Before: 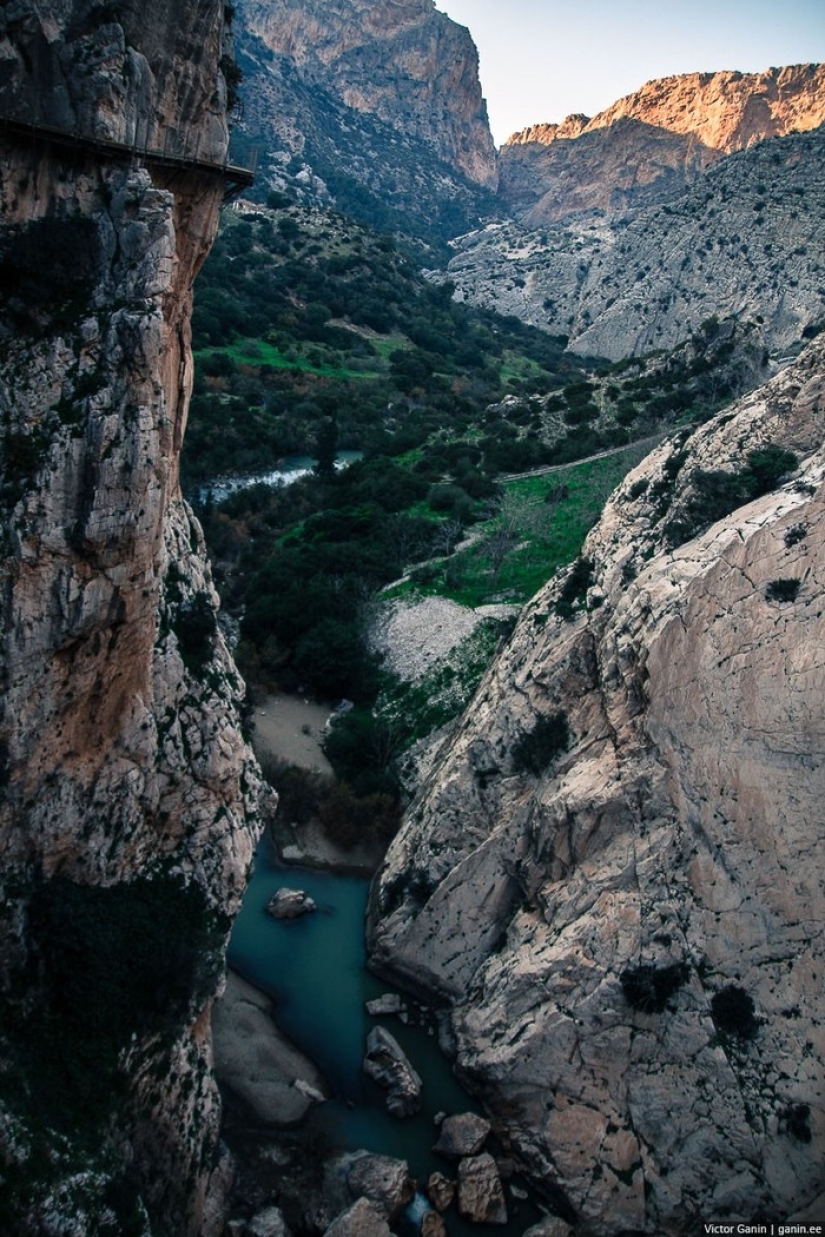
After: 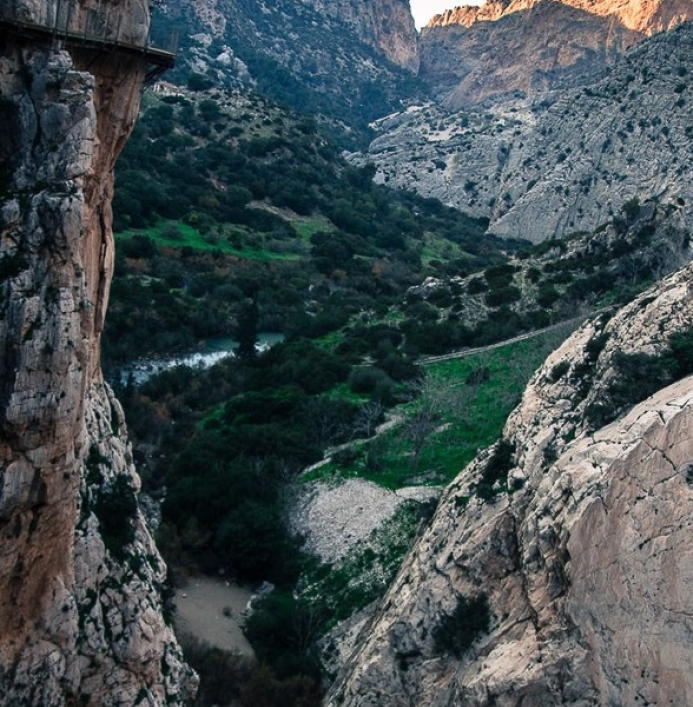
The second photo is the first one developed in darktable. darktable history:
crop and rotate: left 9.677%, top 9.541%, right 6.21%, bottom 33.243%
